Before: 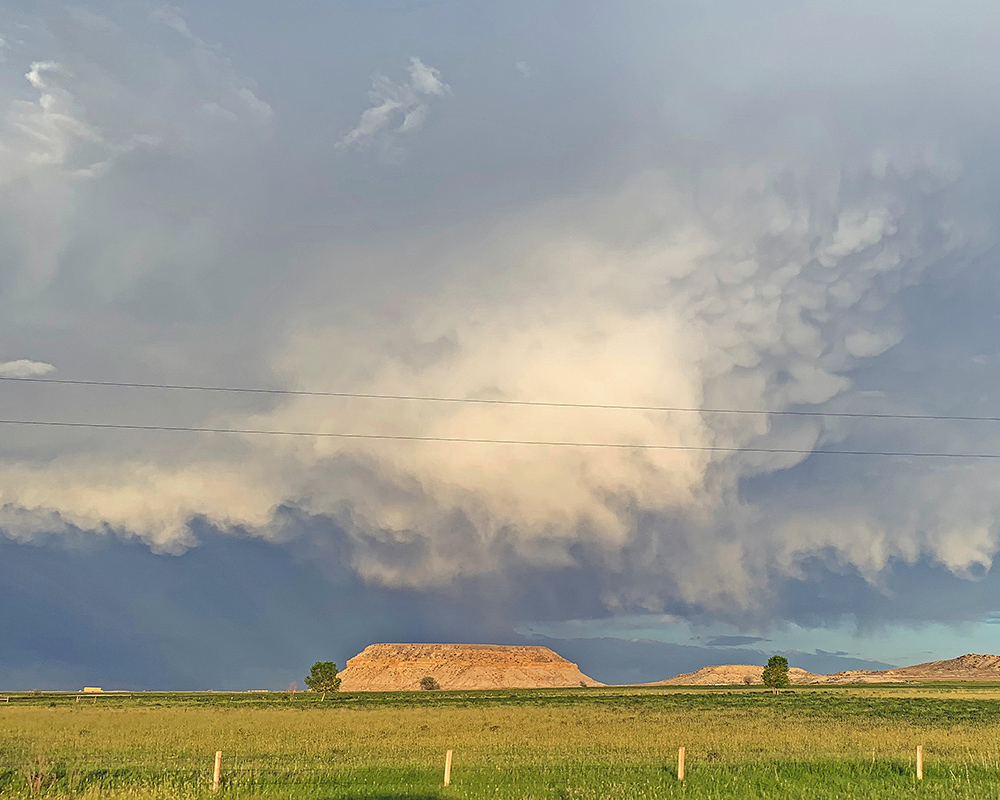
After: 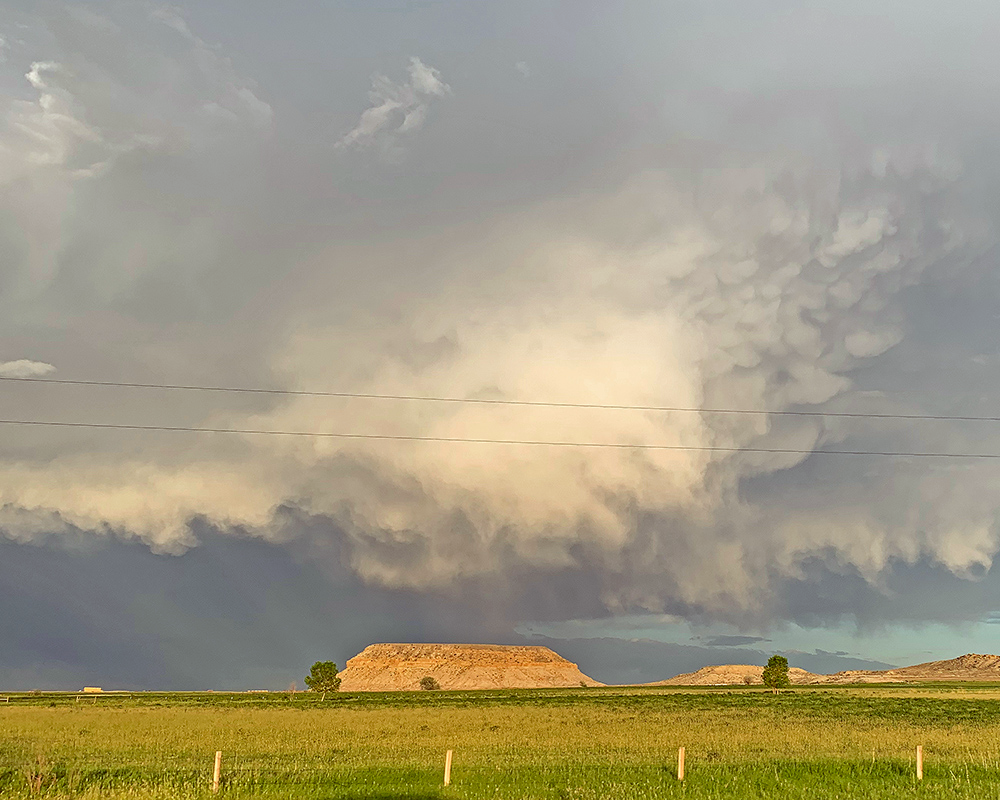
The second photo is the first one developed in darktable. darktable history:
color correction: highlights a* -0.401, highlights b* 0.154, shadows a* 4.41, shadows b* 20.62
